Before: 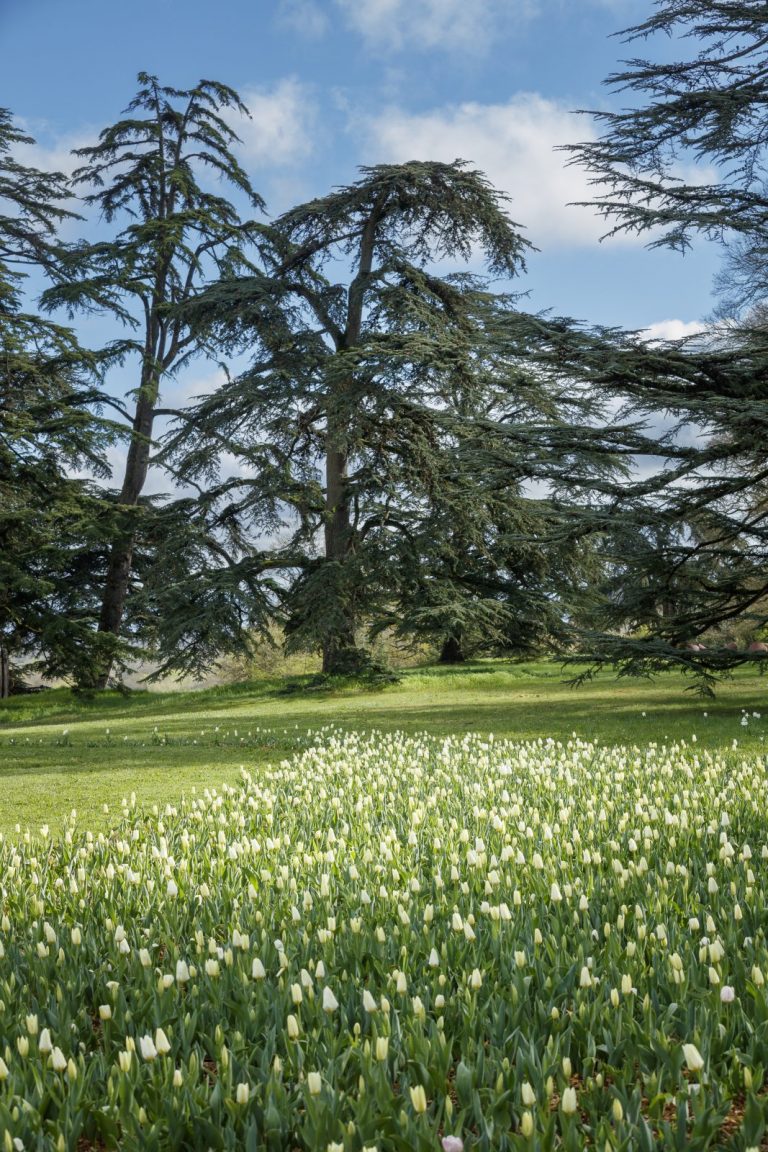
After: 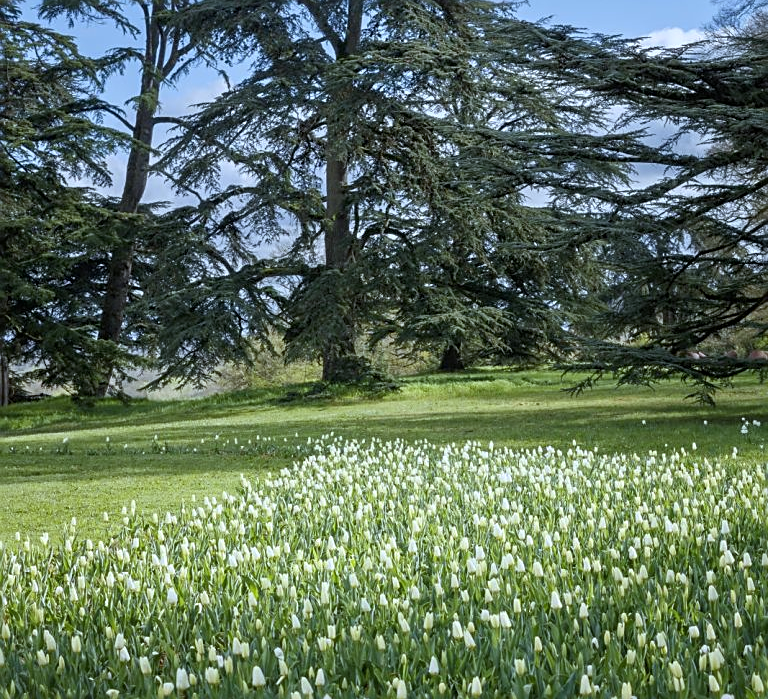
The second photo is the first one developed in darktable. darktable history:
sharpen: on, module defaults
white balance: red 0.931, blue 1.11
crop and rotate: top 25.357%, bottom 13.942%
